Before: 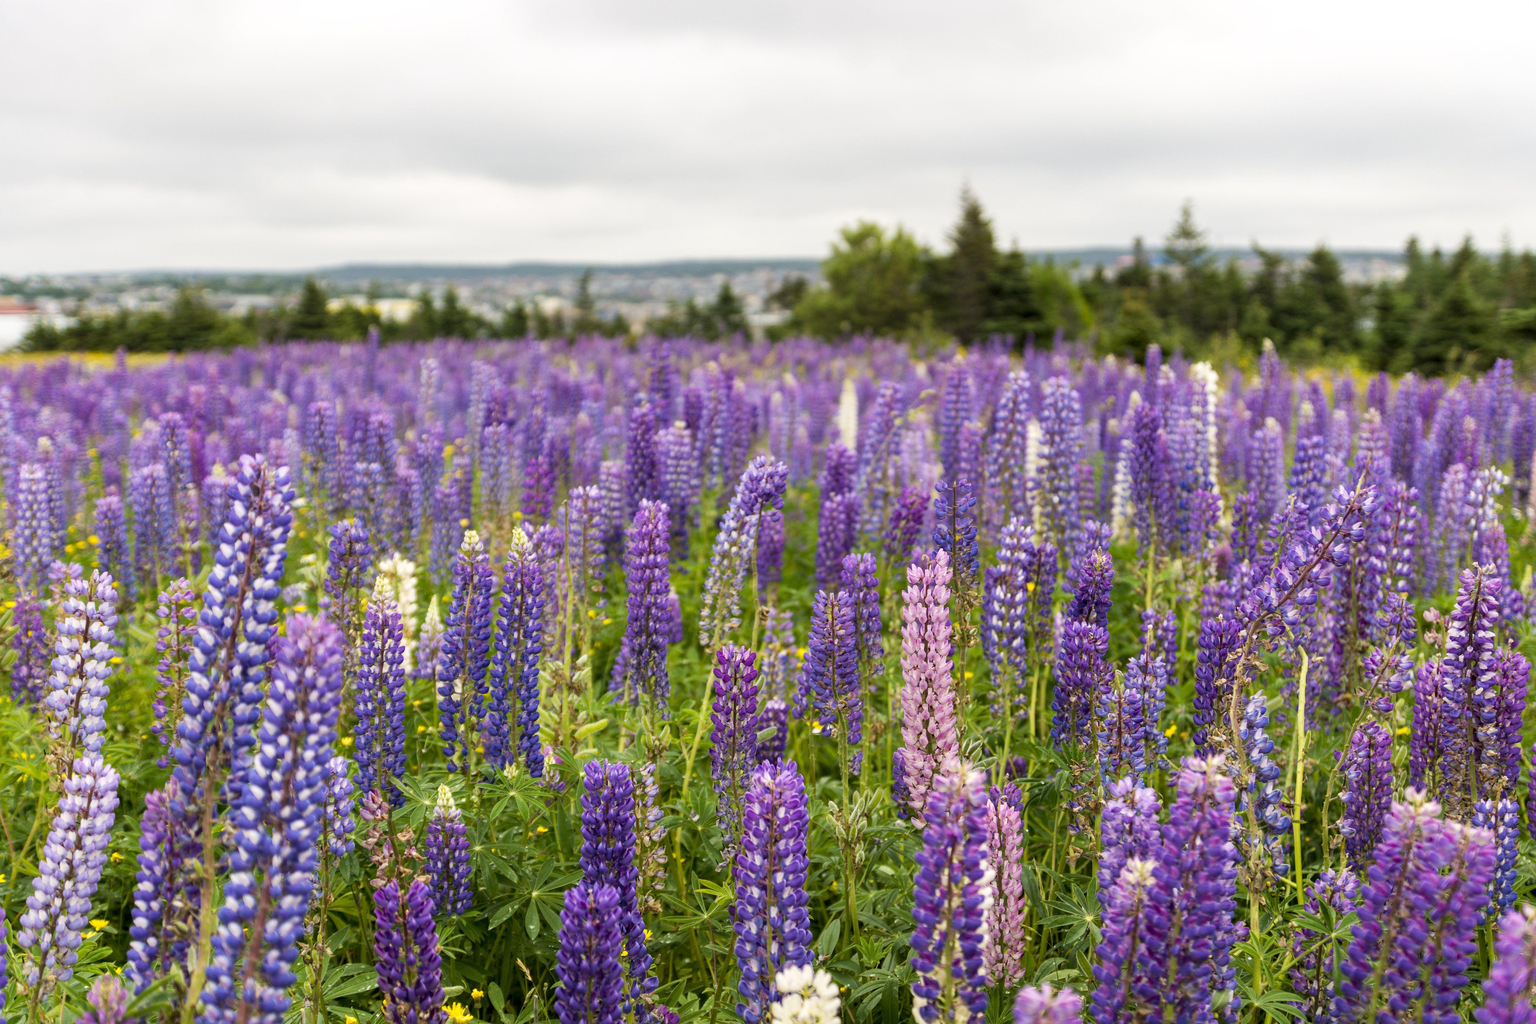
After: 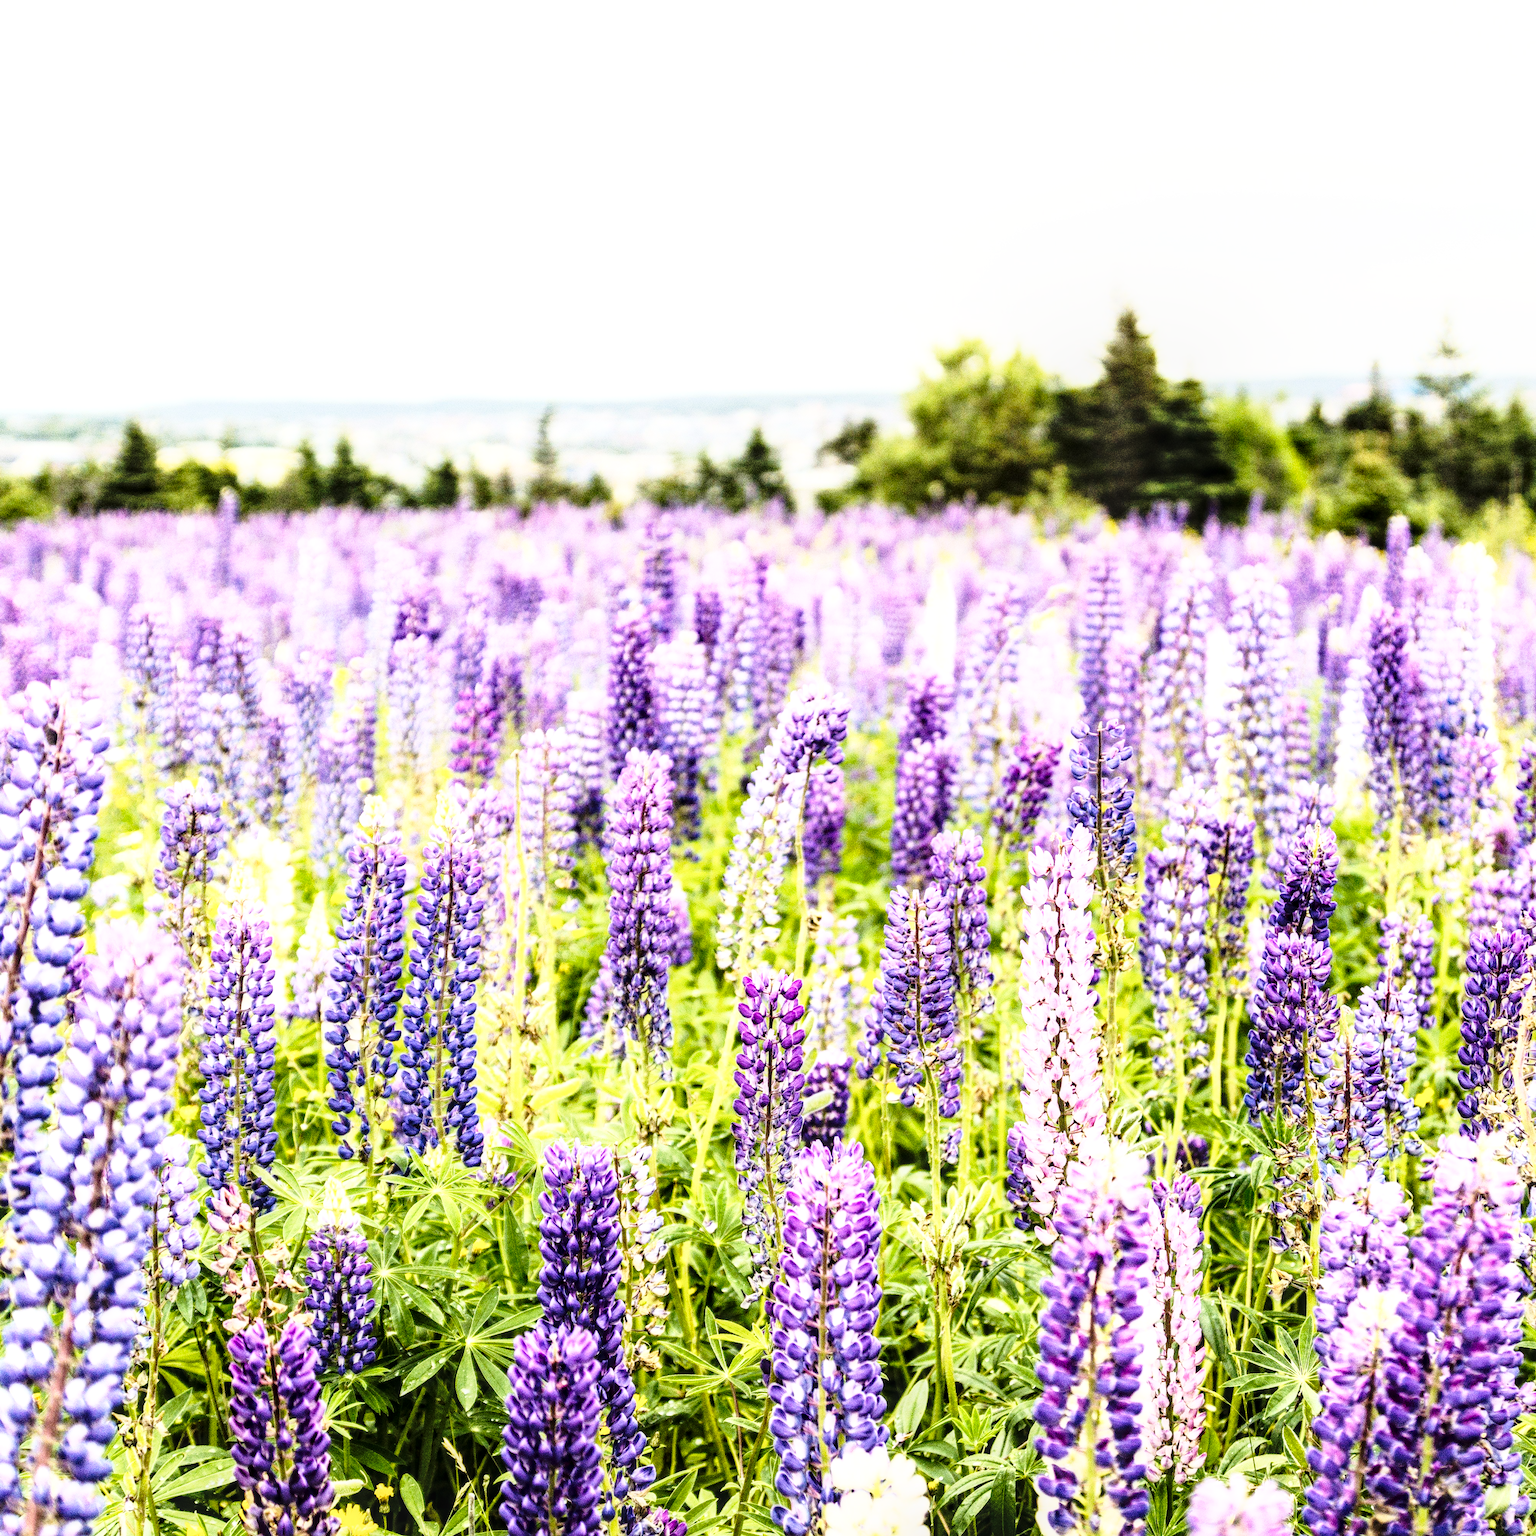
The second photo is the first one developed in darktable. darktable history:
local contrast: detail 130%
base curve: curves: ch0 [(0, 0) (0.028, 0.03) (0.121, 0.232) (0.46, 0.748) (0.859, 0.968) (1, 1)], preserve colors none
crop and rotate: left 14.436%, right 18.898%
rgb curve: curves: ch0 [(0, 0) (0.21, 0.15) (0.24, 0.21) (0.5, 0.75) (0.75, 0.96) (0.89, 0.99) (1, 1)]; ch1 [(0, 0.02) (0.21, 0.13) (0.25, 0.2) (0.5, 0.67) (0.75, 0.9) (0.89, 0.97) (1, 1)]; ch2 [(0, 0.02) (0.21, 0.13) (0.25, 0.2) (0.5, 0.67) (0.75, 0.9) (0.89, 0.97) (1, 1)], compensate middle gray true
